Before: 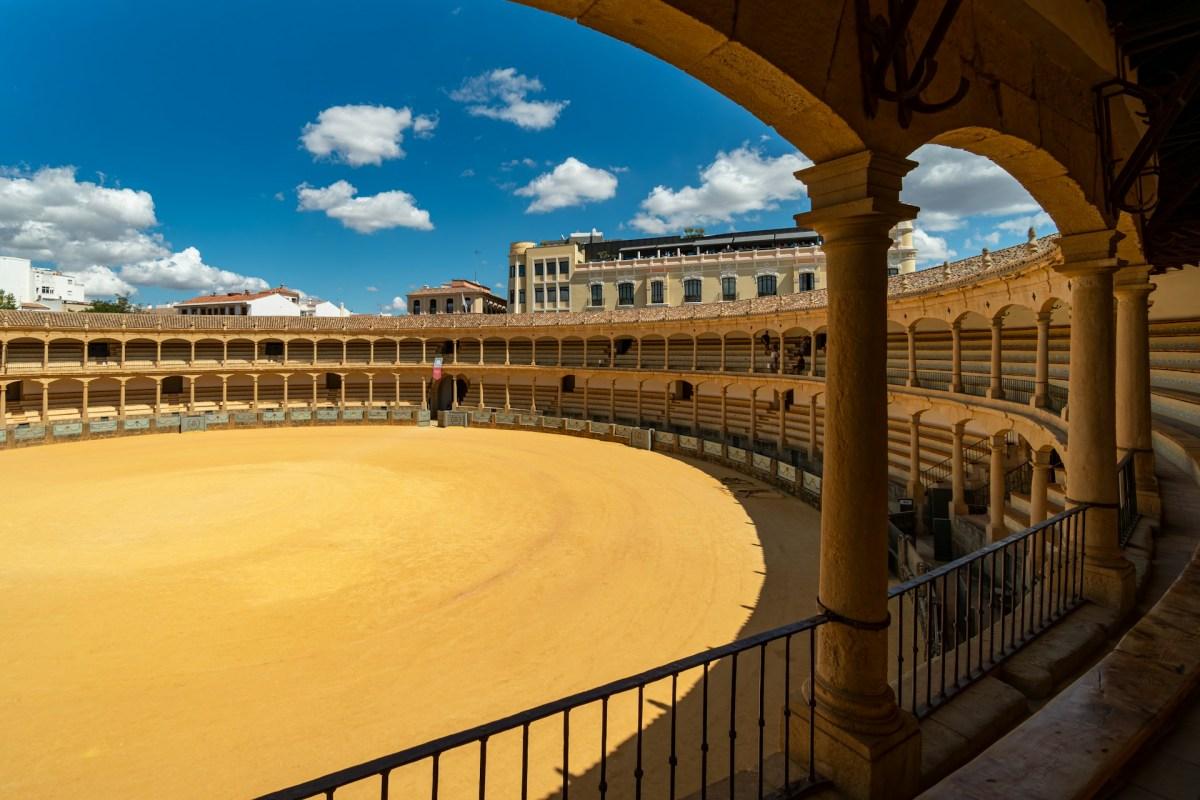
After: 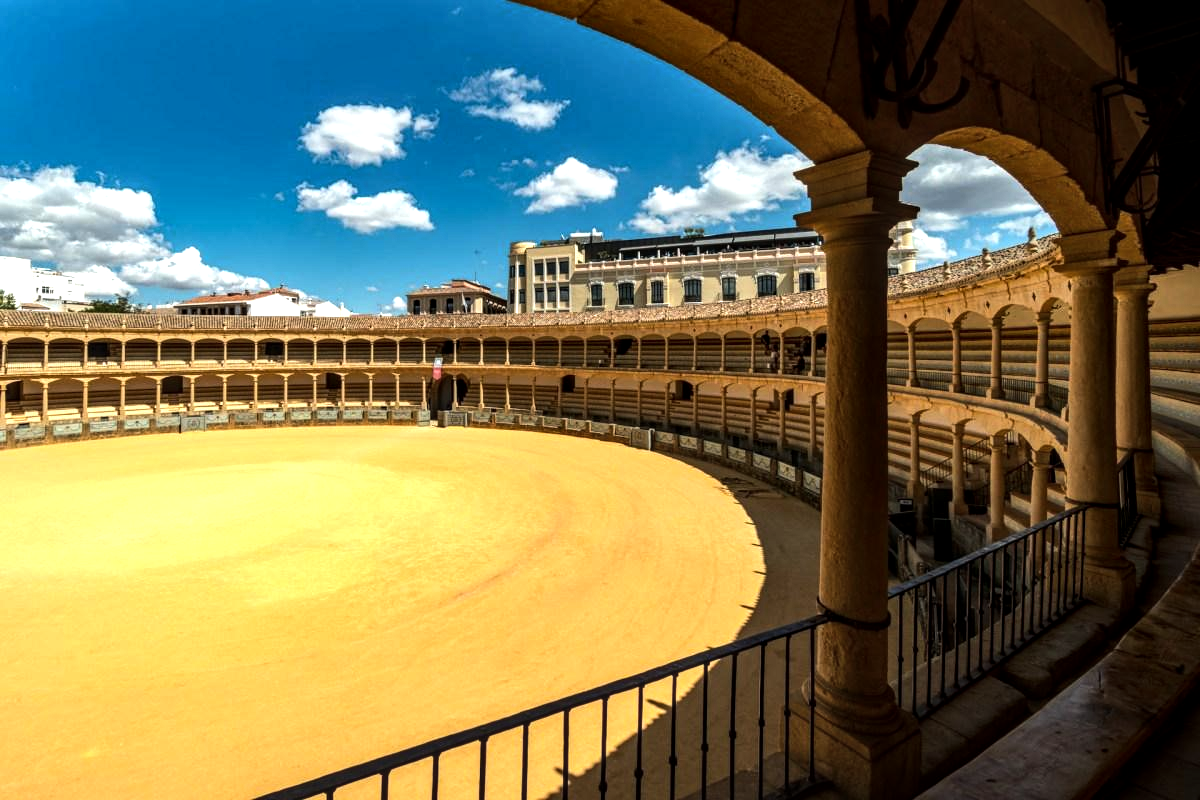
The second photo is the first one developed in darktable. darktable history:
exposure: compensate highlight preservation false
local contrast: detail 130%
tone equalizer: -8 EV -0.75 EV, -7 EV -0.7 EV, -6 EV -0.6 EV, -5 EV -0.4 EV, -3 EV 0.4 EV, -2 EV 0.6 EV, -1 EV 0.7 EV, +0 EV 0.75 EV, edges refinement/feathering 500, mask exposure compensation -1.57 EV, preserve details no
